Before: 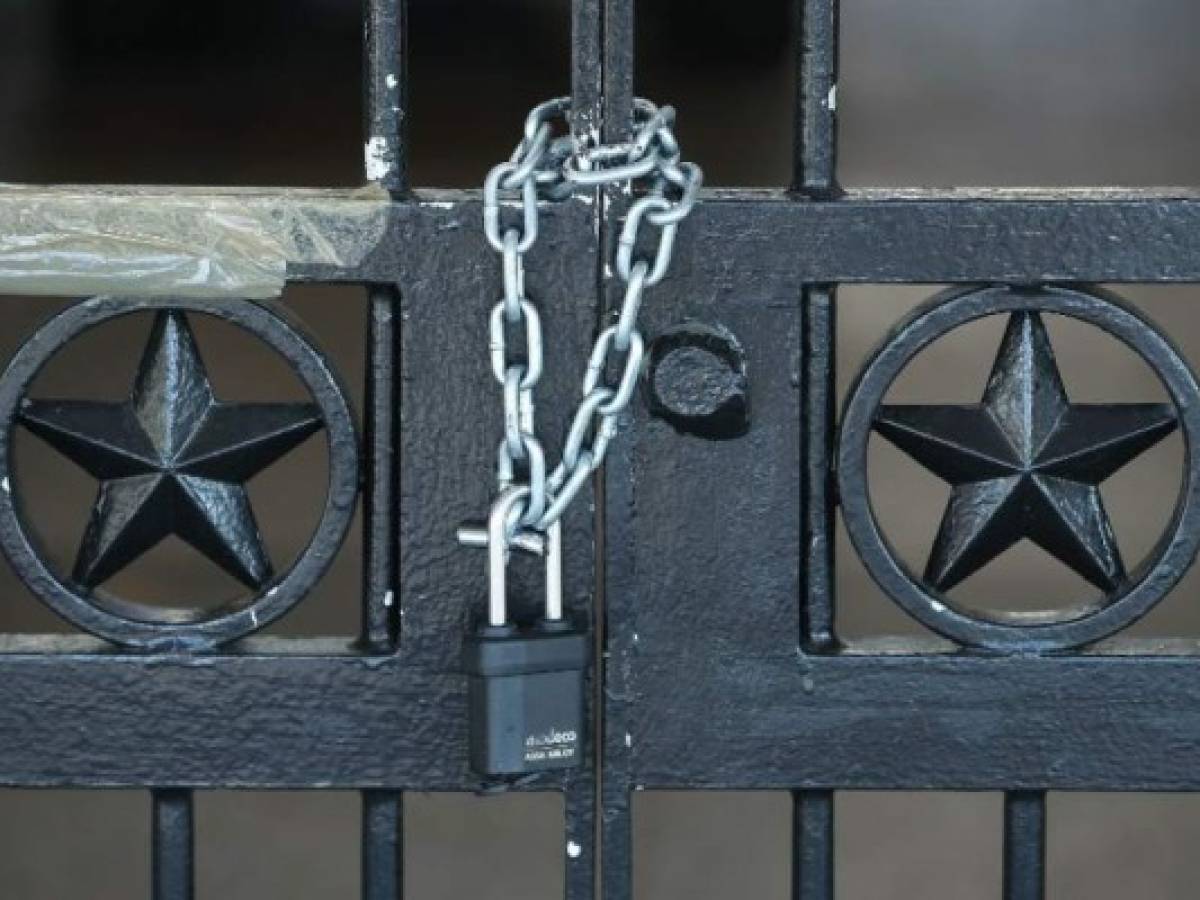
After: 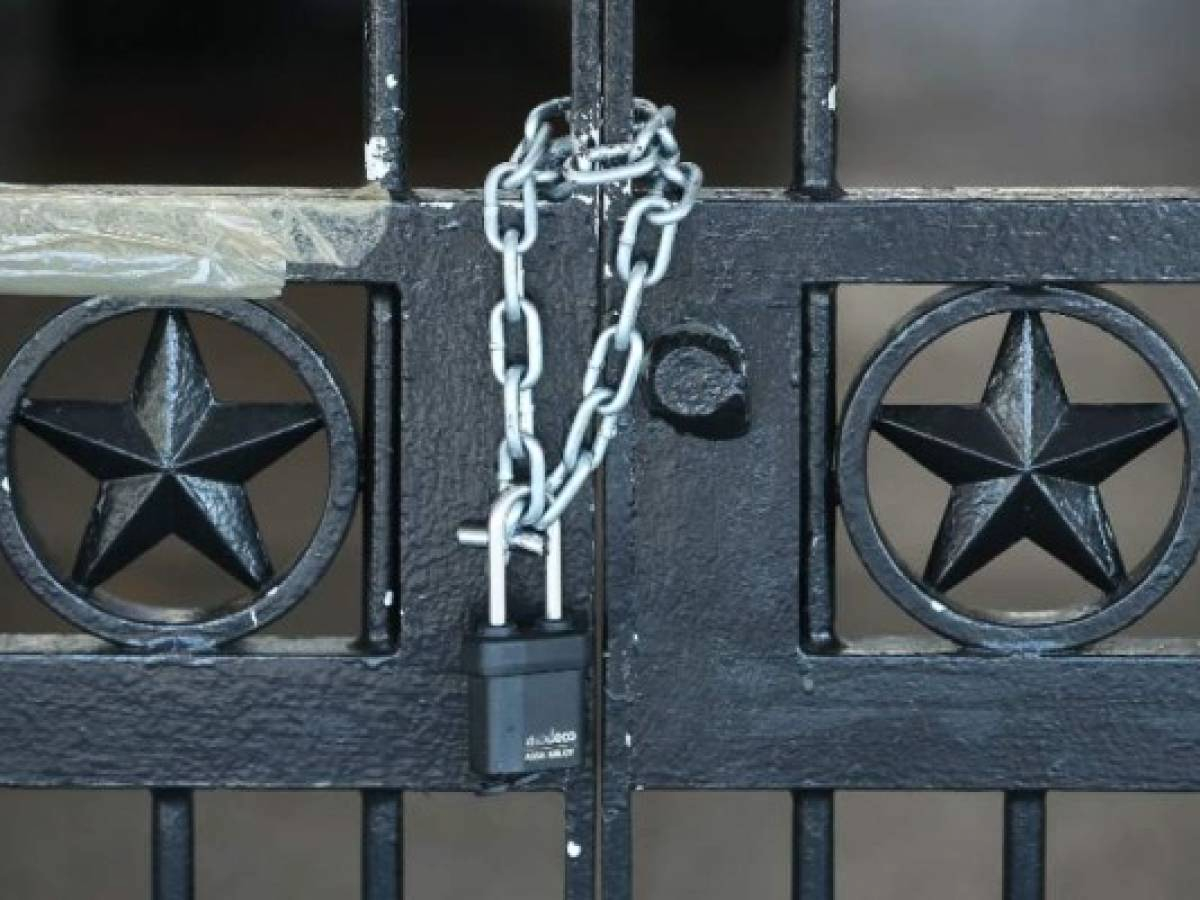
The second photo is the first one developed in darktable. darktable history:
contrast brightness saturation: contrast 0.154, brightness 0.053
